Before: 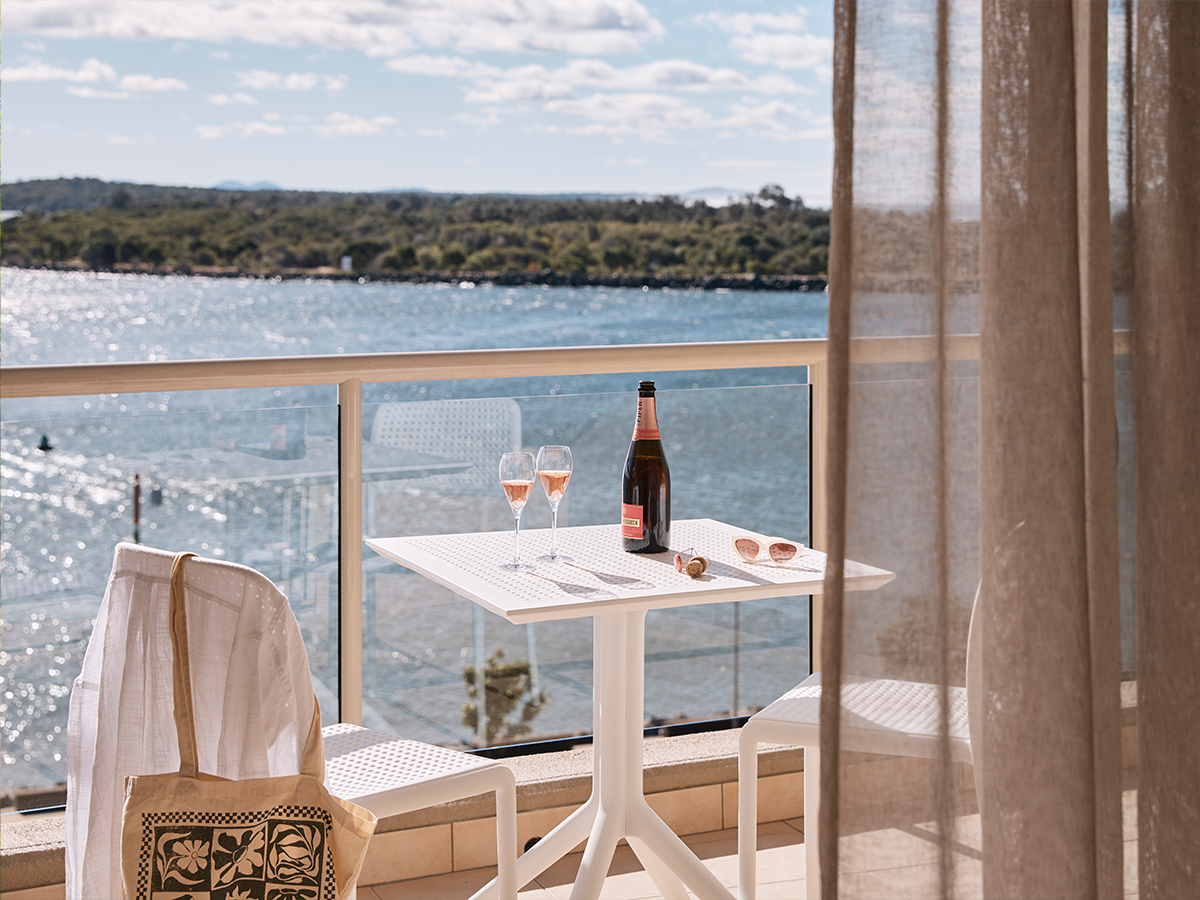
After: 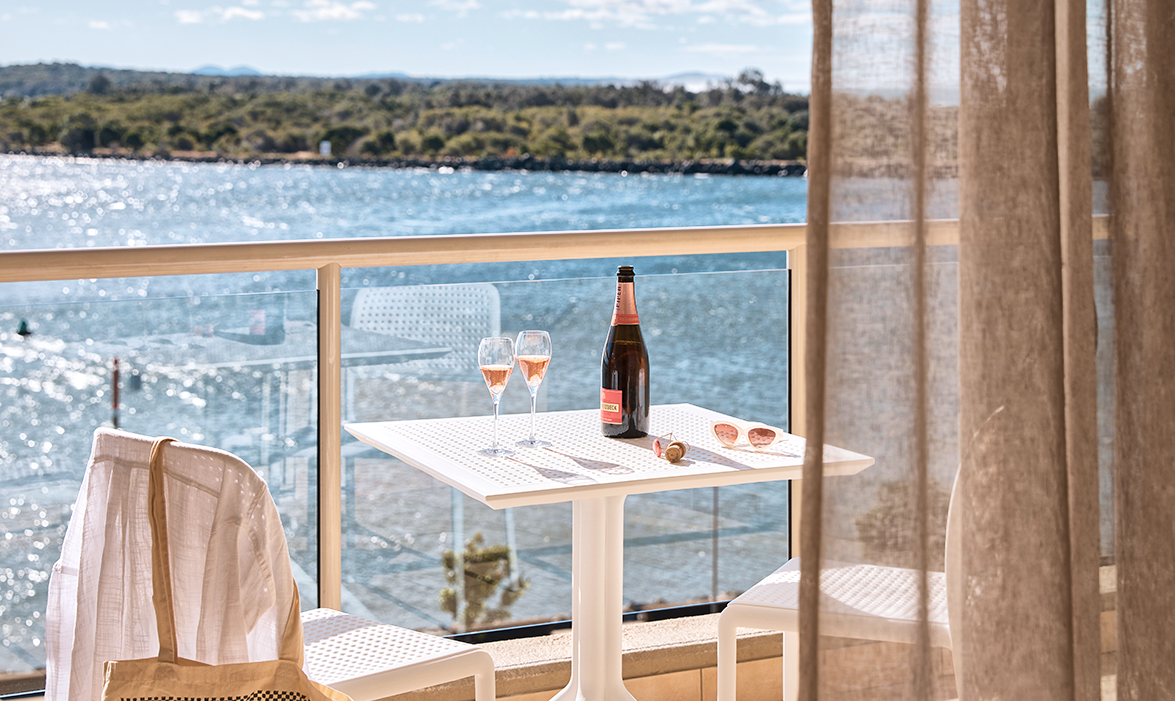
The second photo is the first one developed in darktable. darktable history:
crop and rotate: left 1.814%, top 12.818%, right 0.25%, bottom 9.225%
local contrast: mode bilateral grid, contrast 20, coarseness 50, detail 120%, midtone range 0.2
color correction: saturation 1.1
velvia: on, module defaults
white balance: red 0.978, blue 0.999
global tonemap: drago (1, 100), detail 1
